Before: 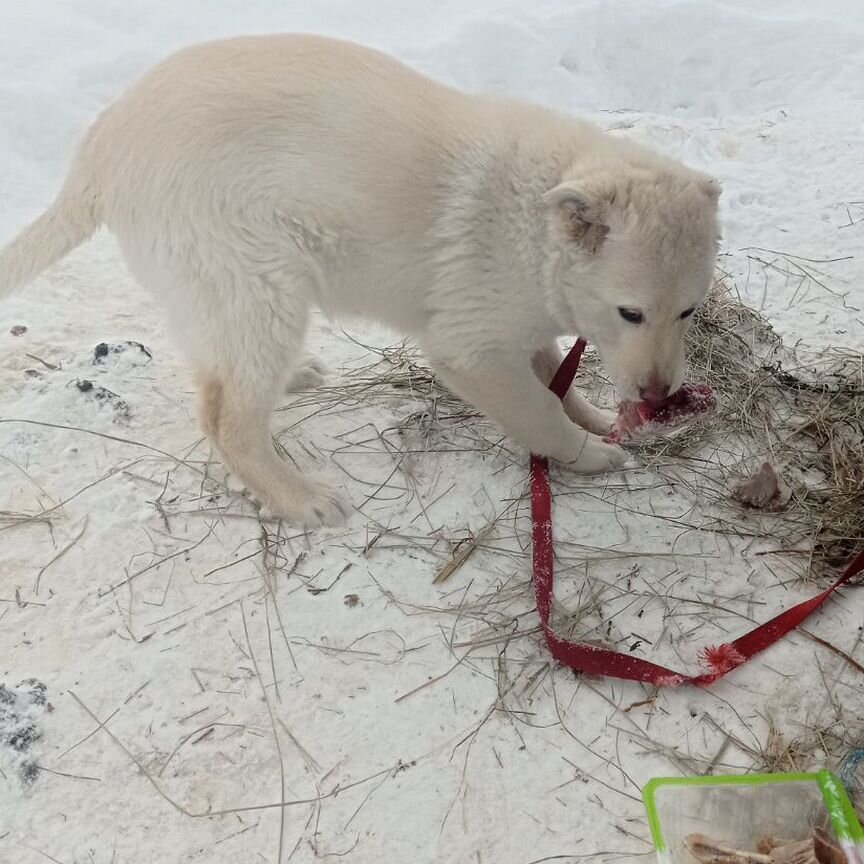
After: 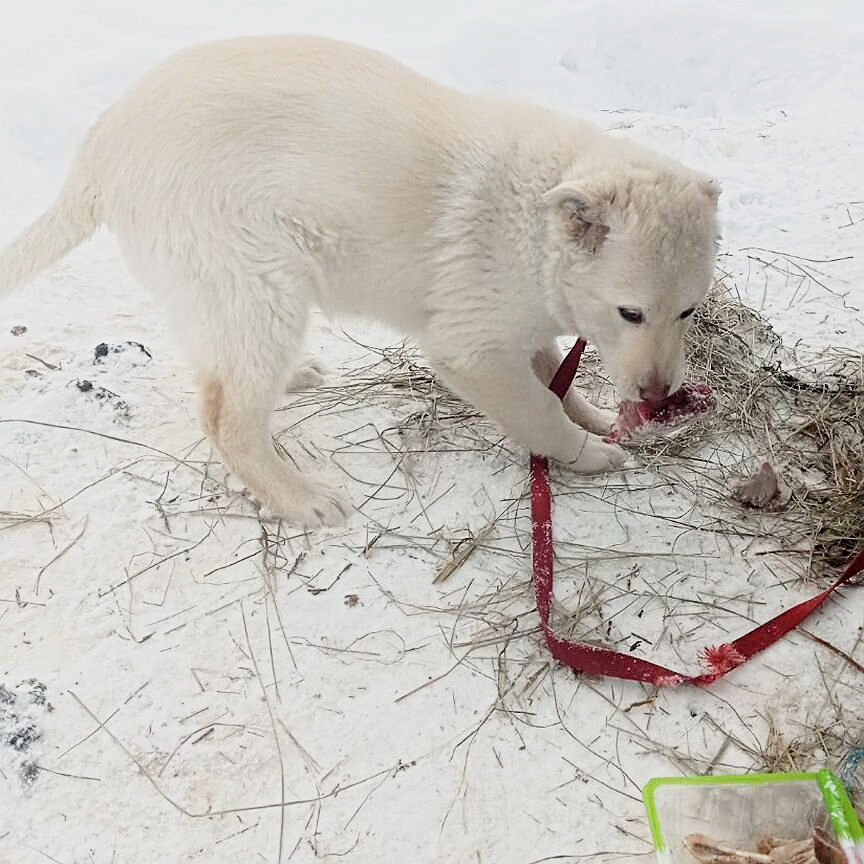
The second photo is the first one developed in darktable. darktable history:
base curve: curves: ch0 [(0, 0) (0.088, 0.125) (0.176, 0.251) (0.354, 0.501) (0.613, 0.749) (1, 0.877)], preserve colors none
sharpen: on, module defaults
